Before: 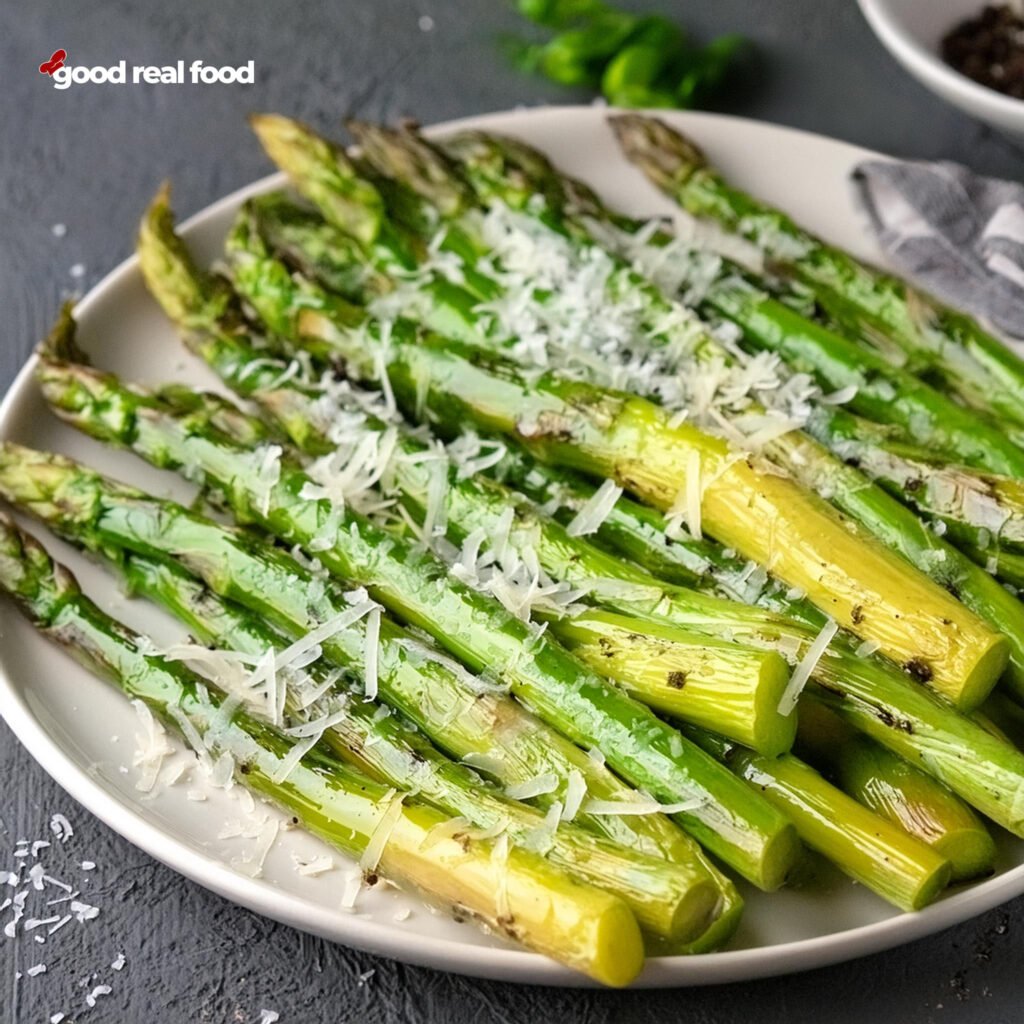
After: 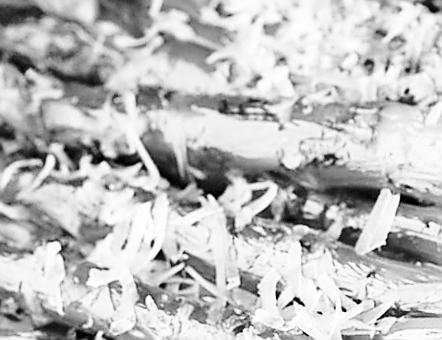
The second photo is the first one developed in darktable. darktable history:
rotate and perspective: rotation -14.8°, crop left 0.1, crop right 0.903, crop top 0.25, crop bottom 0.748
base curve: curves: ch0 [(0, 0) (0.036, 0.037) (0.121, 0.228) (0.46, 0.76) (0.859, 0.983) (1, 1)], preserve colors none
monochrome: a -3.63, b -0.465
crop: left 20.248%, top 10.86%, right 35.675%, bottom 34.321%
sharpen: radius 1.4, amount 1.25, threshold 0.7
